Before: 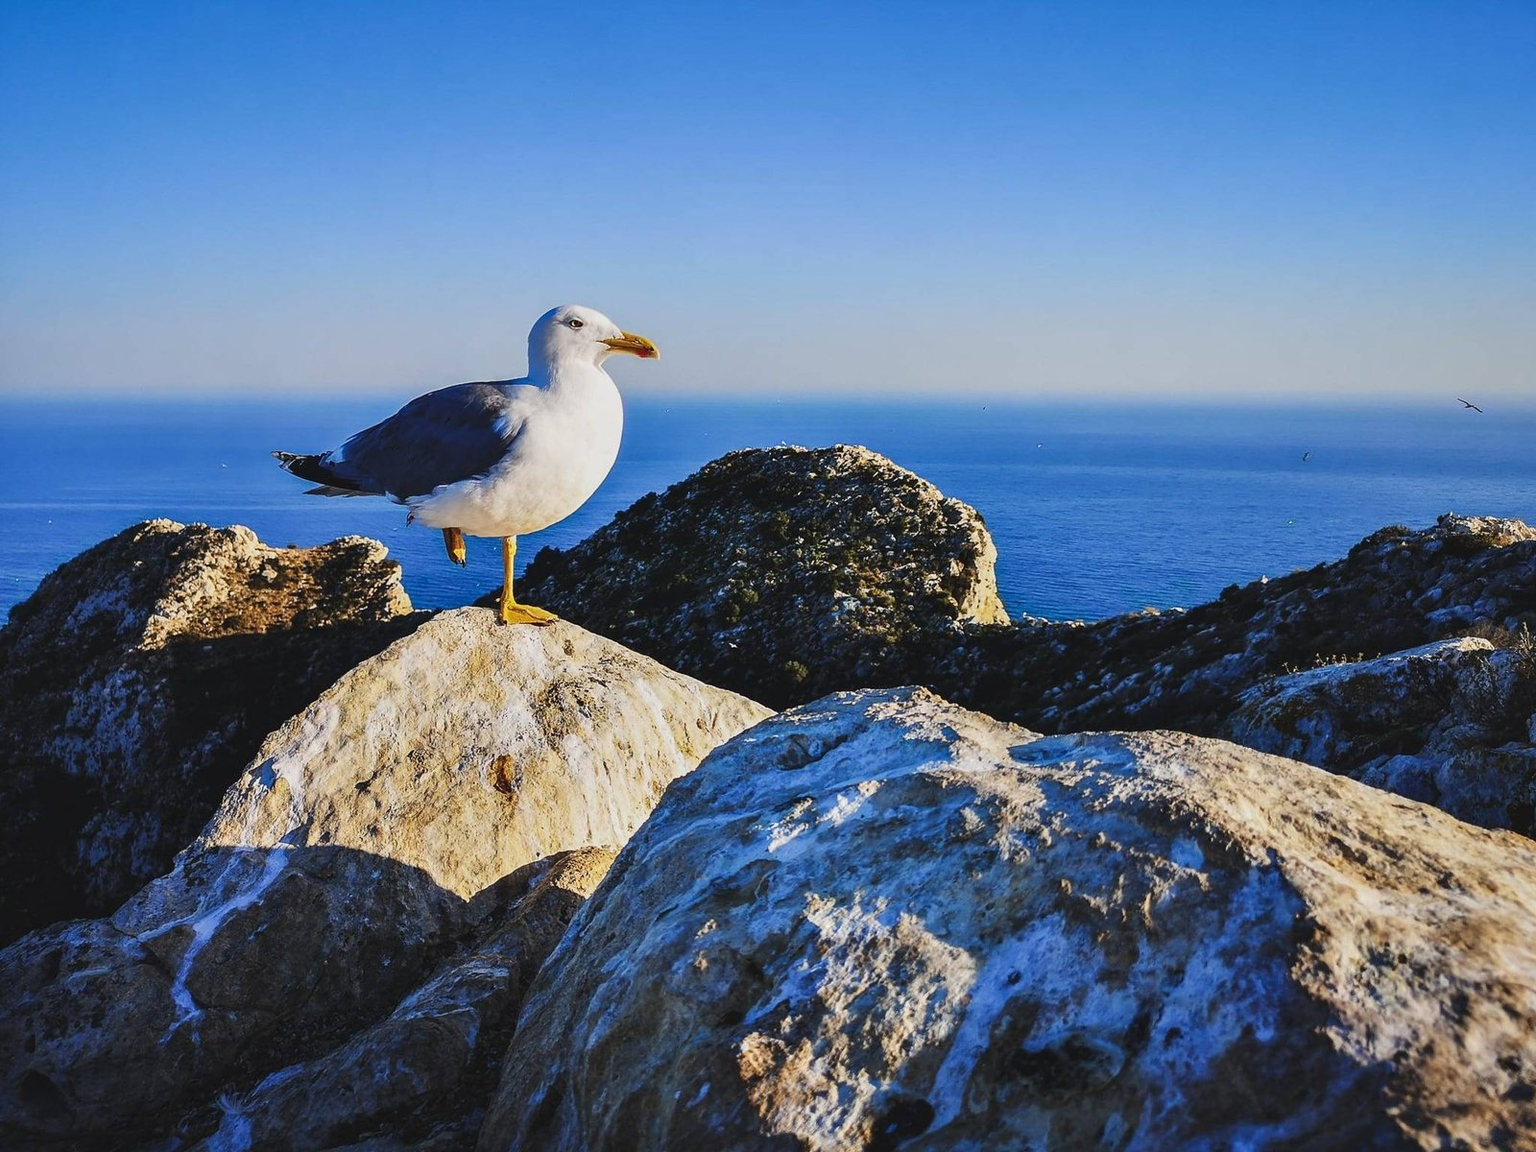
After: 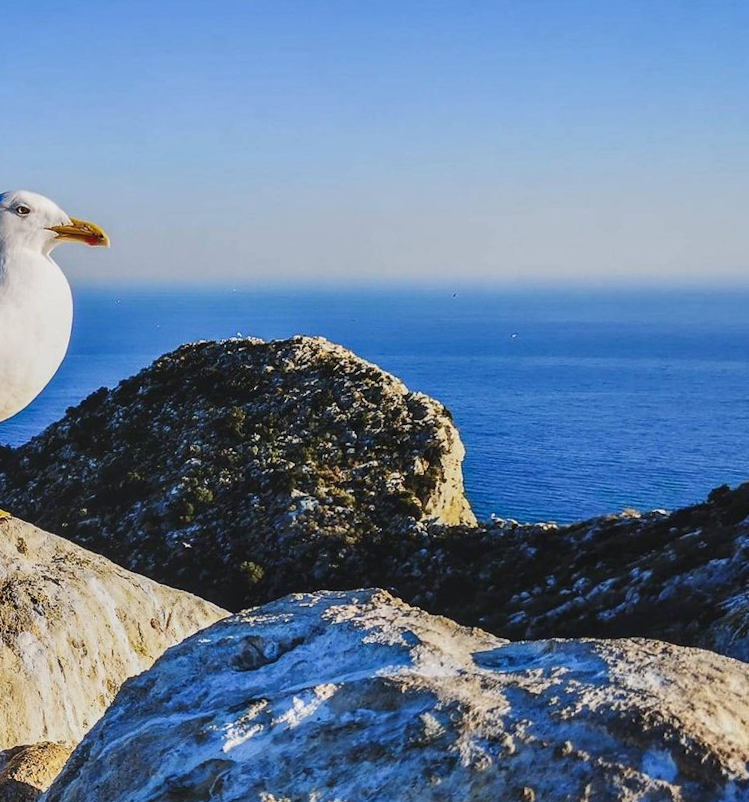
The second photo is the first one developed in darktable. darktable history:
crop: left 32.075%, top 10.976%, right 18.355%, bottom 17.596%
rotate and perspective: rotation 0.062°, lens shift (vertical) 0.115, lens shift (horizontal) -0.133, crop left 0.047, crop right 0.94, crop top 0.061, crop bottom 0.94
local contrast: detail 115%
